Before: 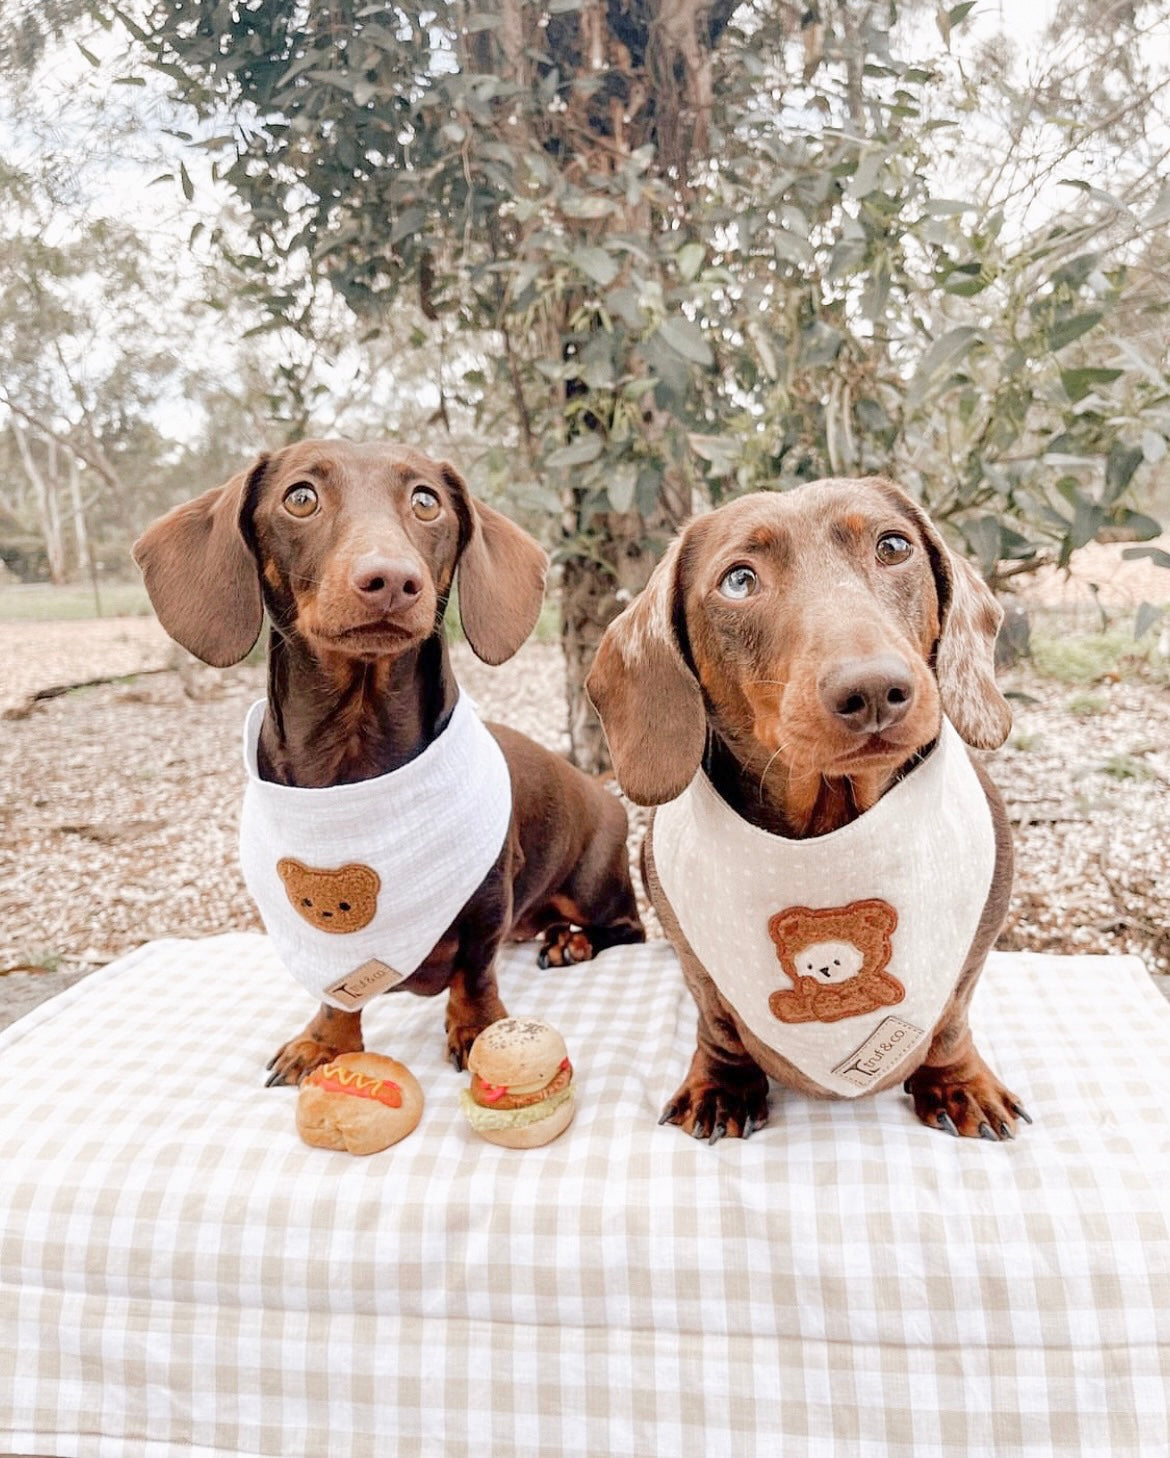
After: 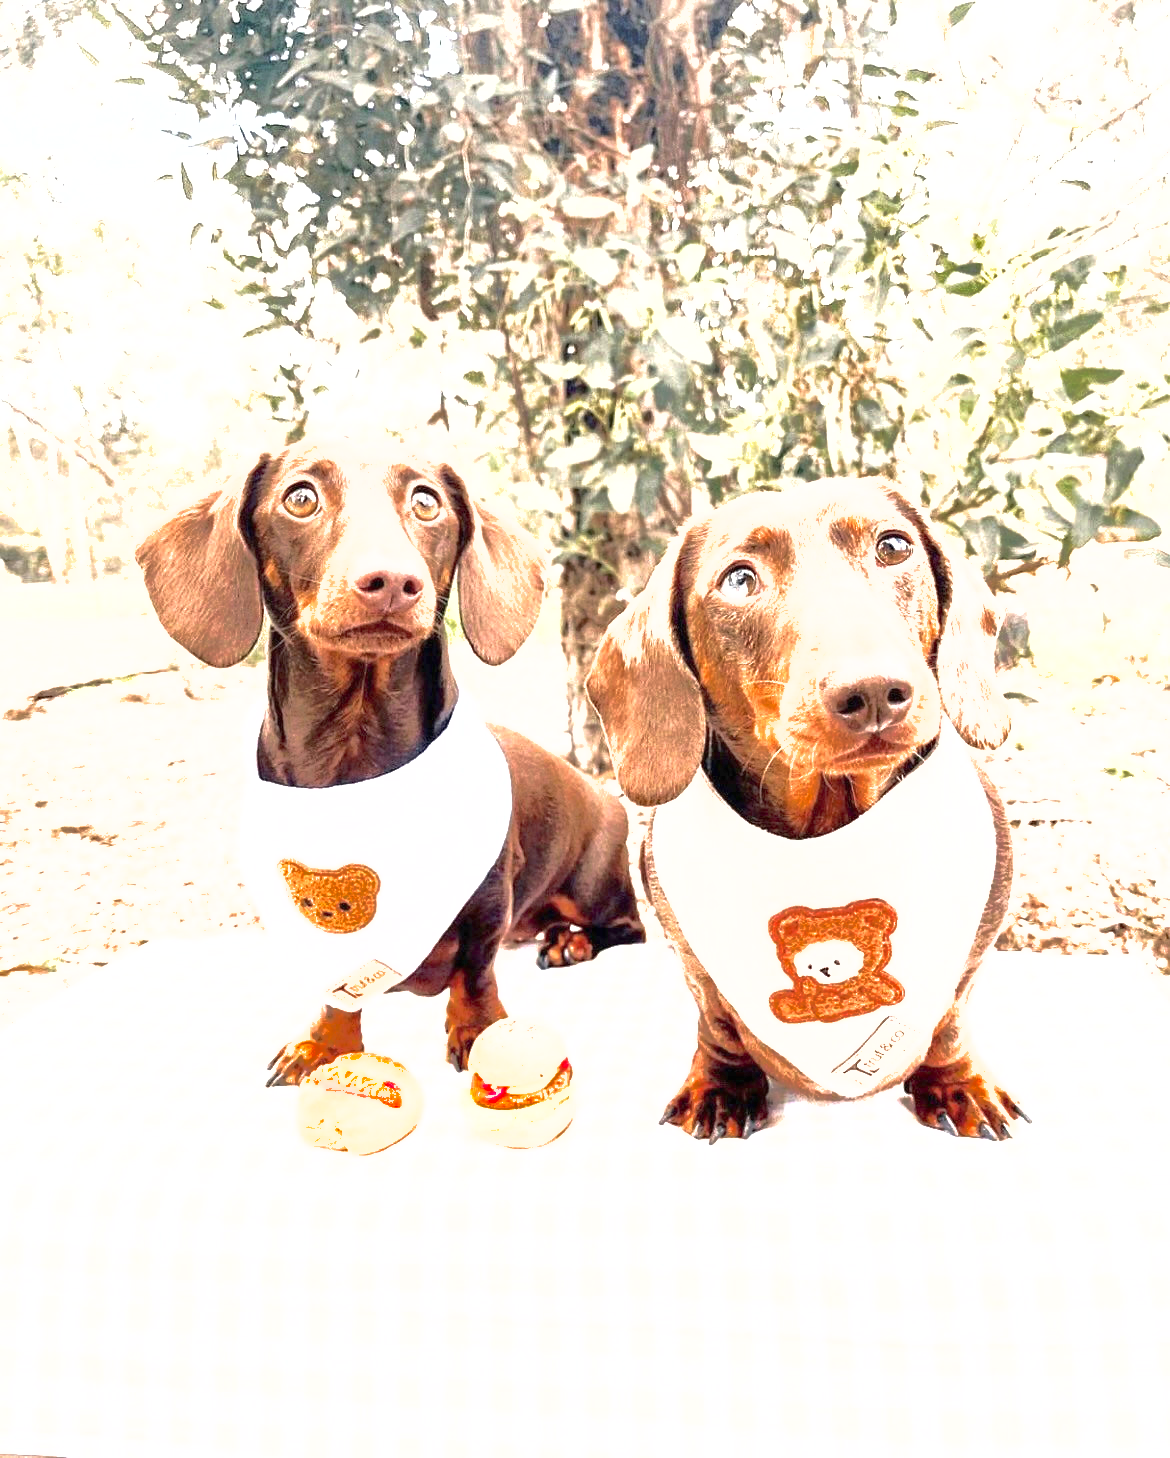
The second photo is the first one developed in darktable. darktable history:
tone equalizer: -8 EV -0.417 EV, -7 EV -0.389 EV, -6 EV -0.333 EV, -5 EV -0.222 EV, -3 EV 0.222 EV, -2 EV 0.333 EV, -1 EV 0.389 EV, +0 EV 0.417 EV, edges refinement/feathering 500, mask exposure compensation -1.57 EV, preserve details no
shadows and highlights: on, module defaults
exposure: black level correction 0, exposure 1.2 EV, compensate highlight preservation false
